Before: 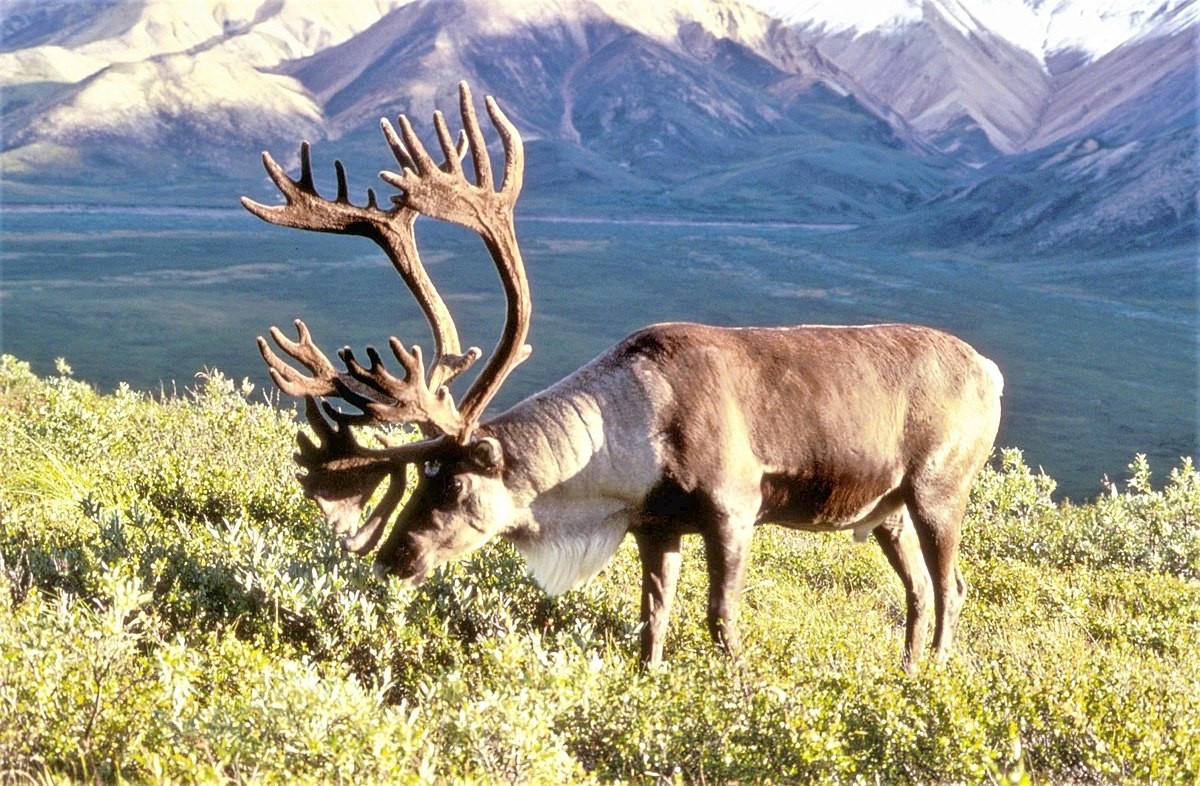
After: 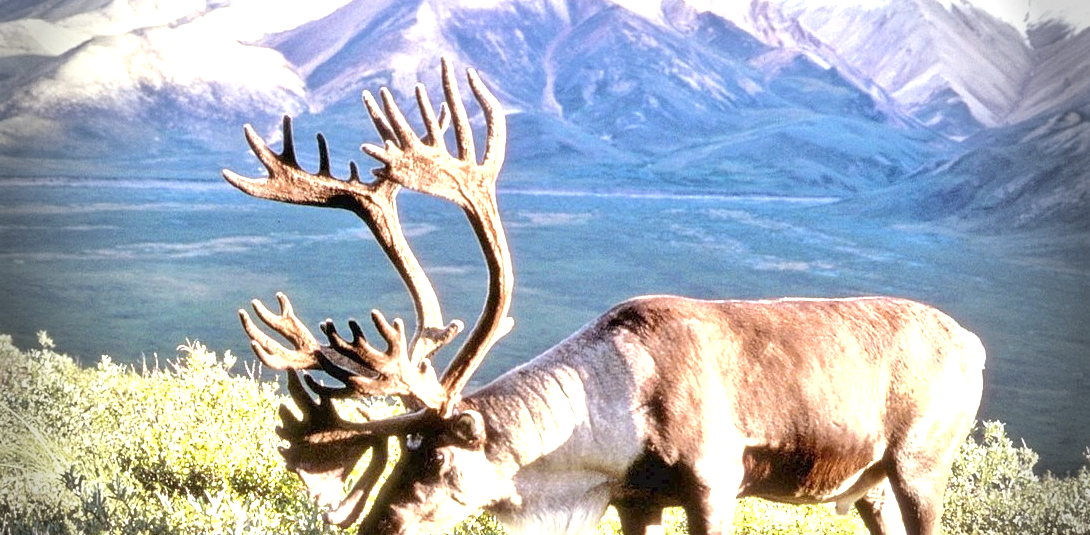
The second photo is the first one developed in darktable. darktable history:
exposure: exposure 1.093 EV, compensate highlight preservation false
crop: left 1.51%, top 3.444%, right 7.654%, bottom 28.447%
vignetting: fall-off start 69.3%, fall-off radius 30.27%, brightness -0.685, width/height ratio 0.991, shape 0.845
